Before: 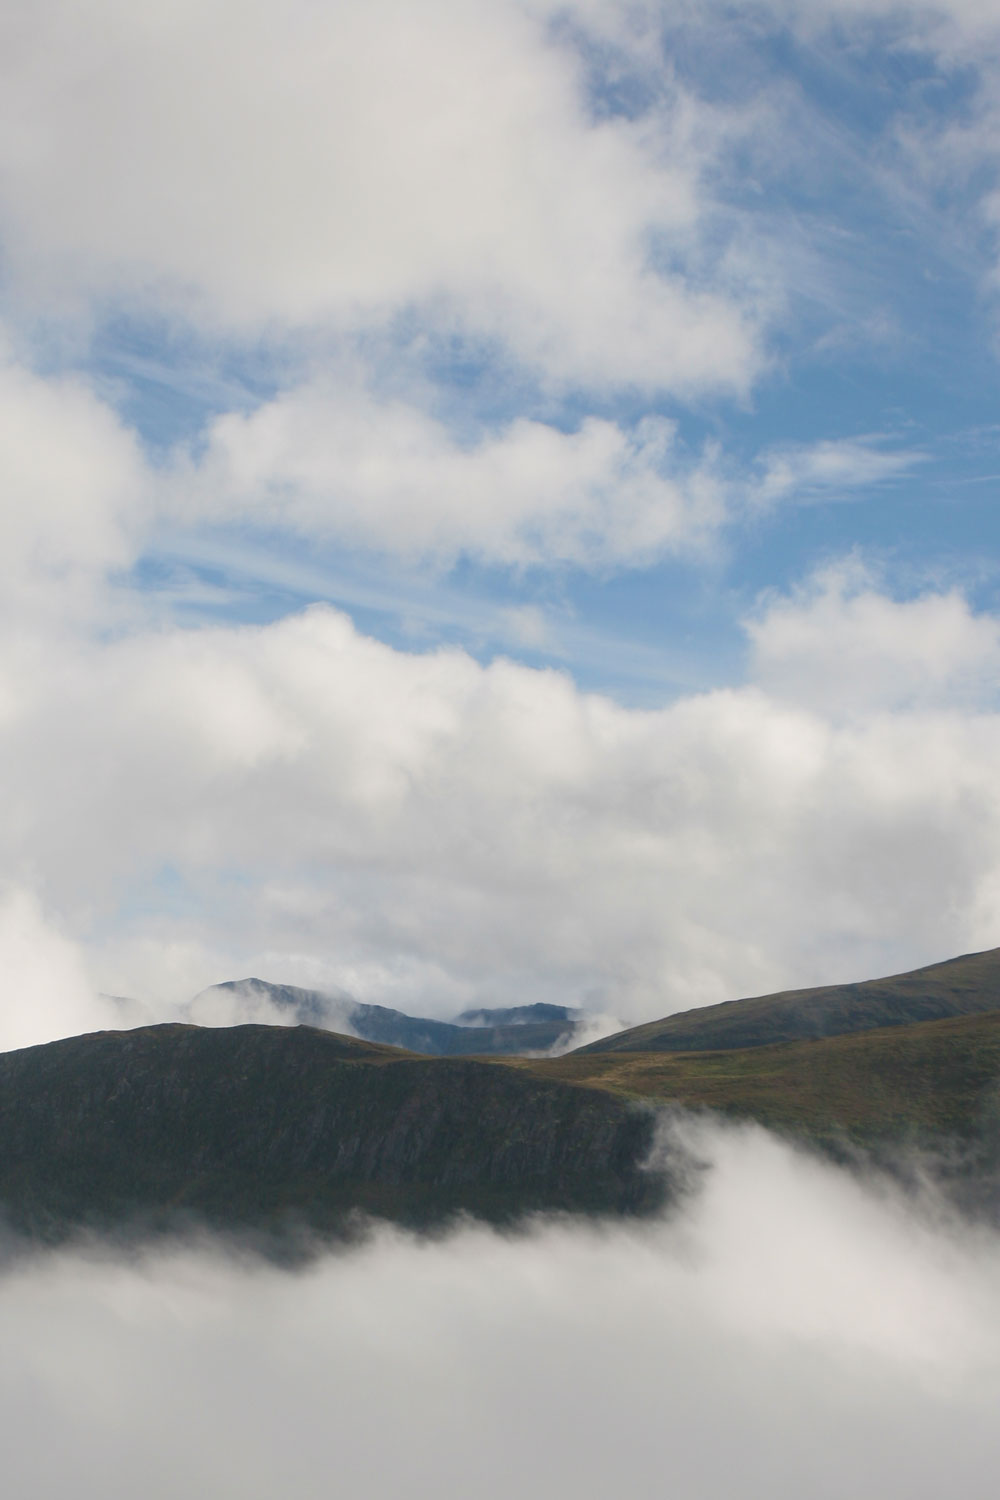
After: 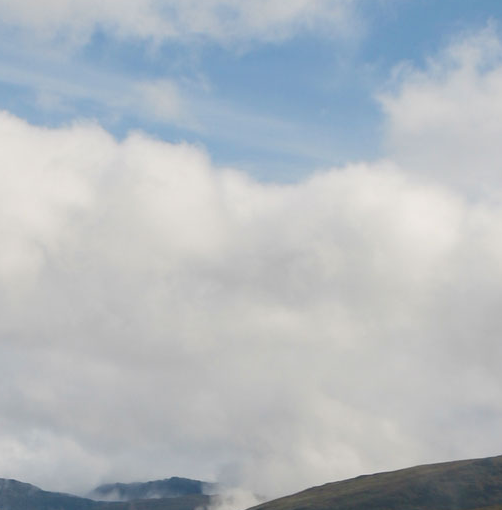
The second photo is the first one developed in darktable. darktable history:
crop: left 36.57%, top 35.079%, right 13.179%, bottom 30.893%
